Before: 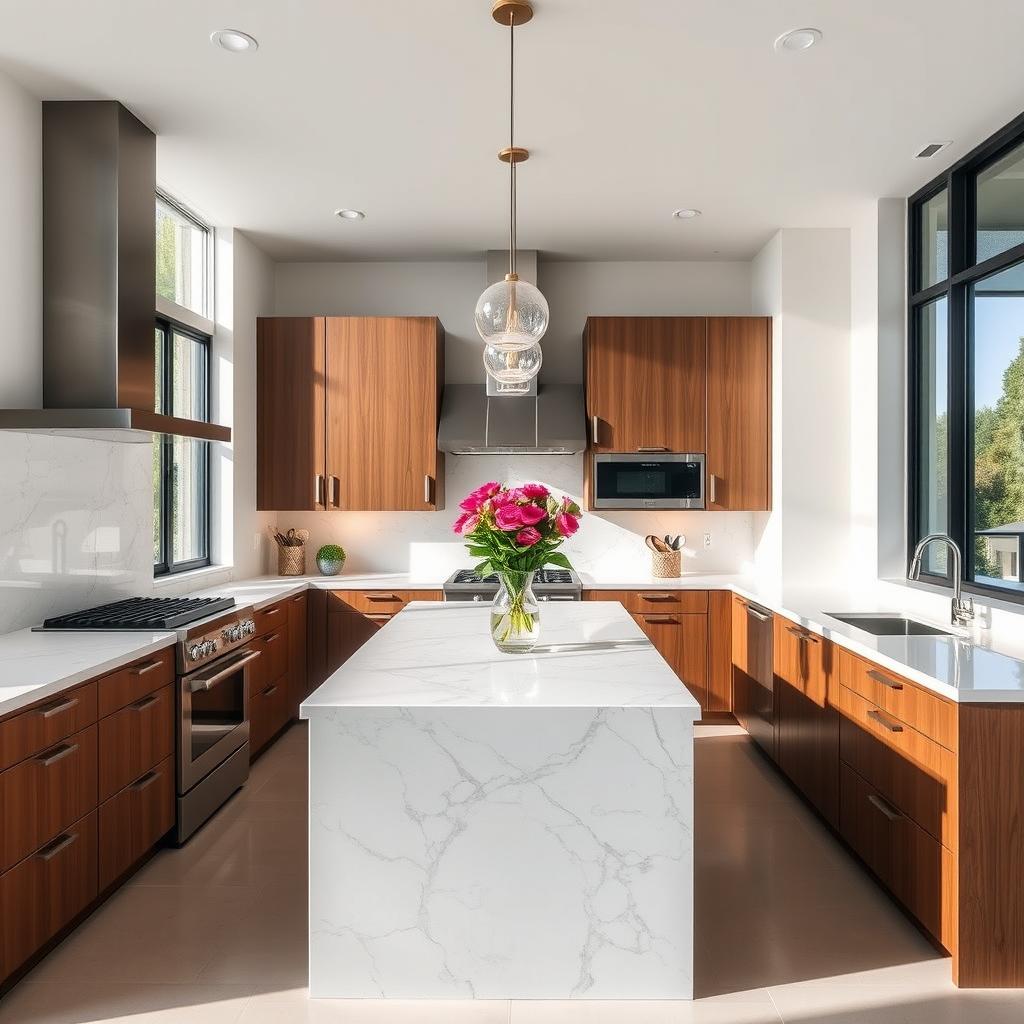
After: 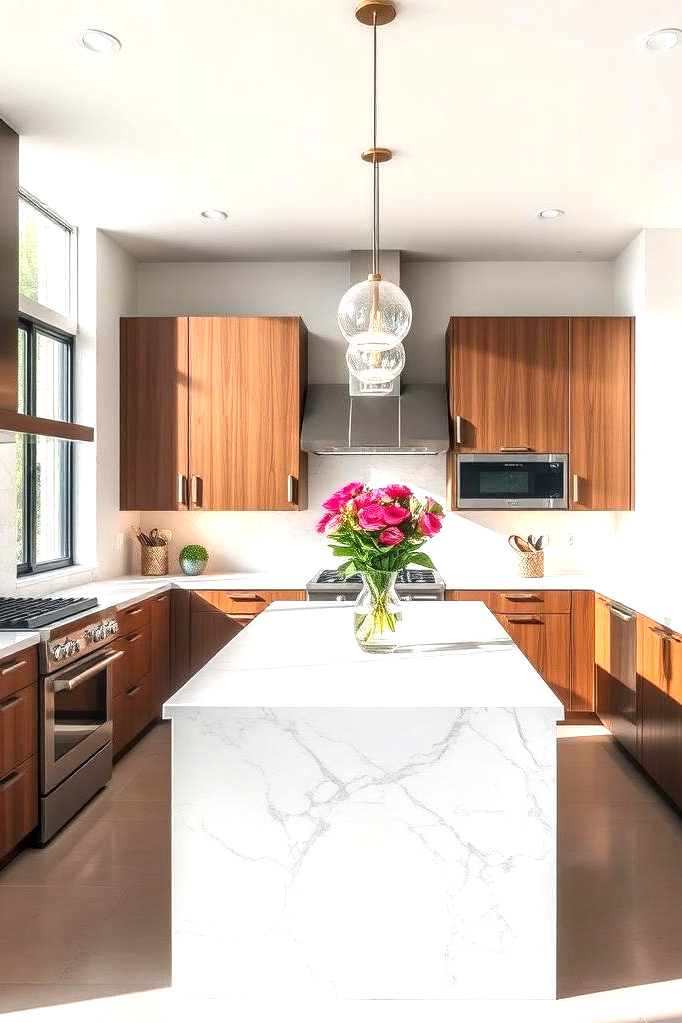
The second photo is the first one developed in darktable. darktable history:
crop and rotate: left 13.443%, right 19.909%
local contrast: on, module defaults
exposure: black level correction 0, exposure 0.697 EV, compensate highlight preservation false
